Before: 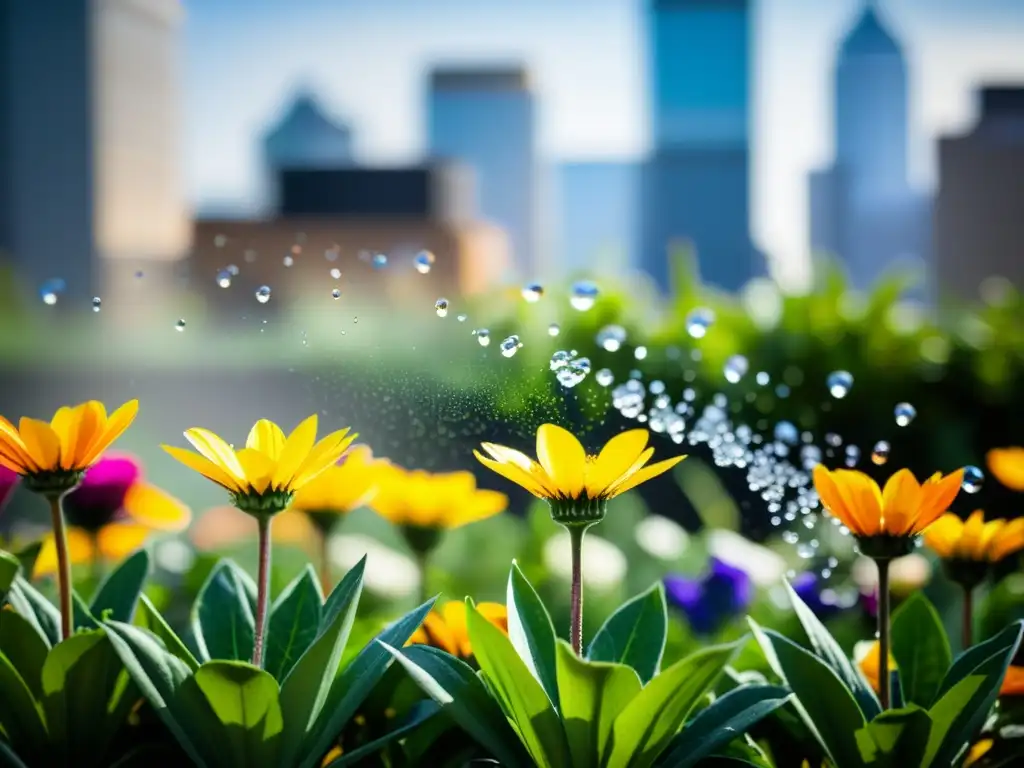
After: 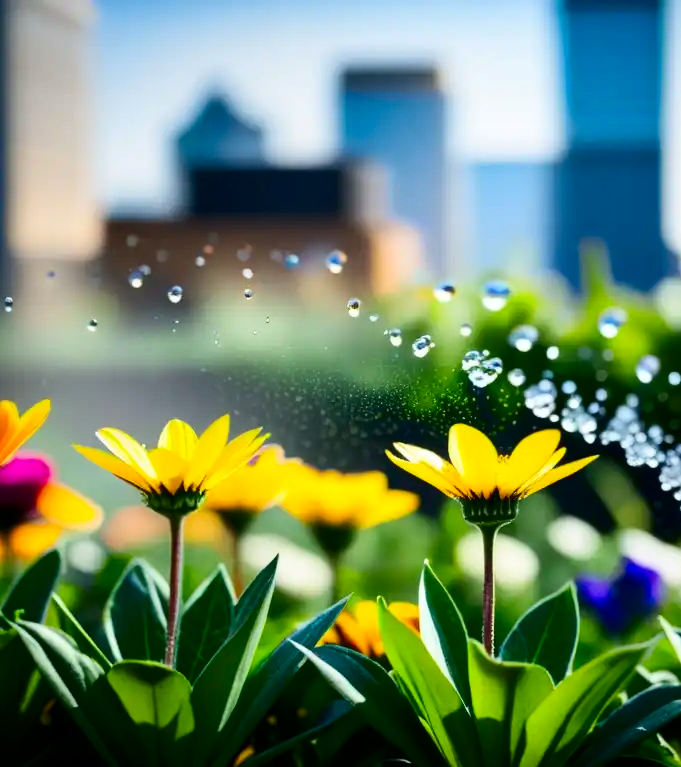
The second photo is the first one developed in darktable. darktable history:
crop and rotate: left 8.677%, right 24.774%
contrast brightness saturation: contrast 0.193, brightness -0.114, saturation 0.208
